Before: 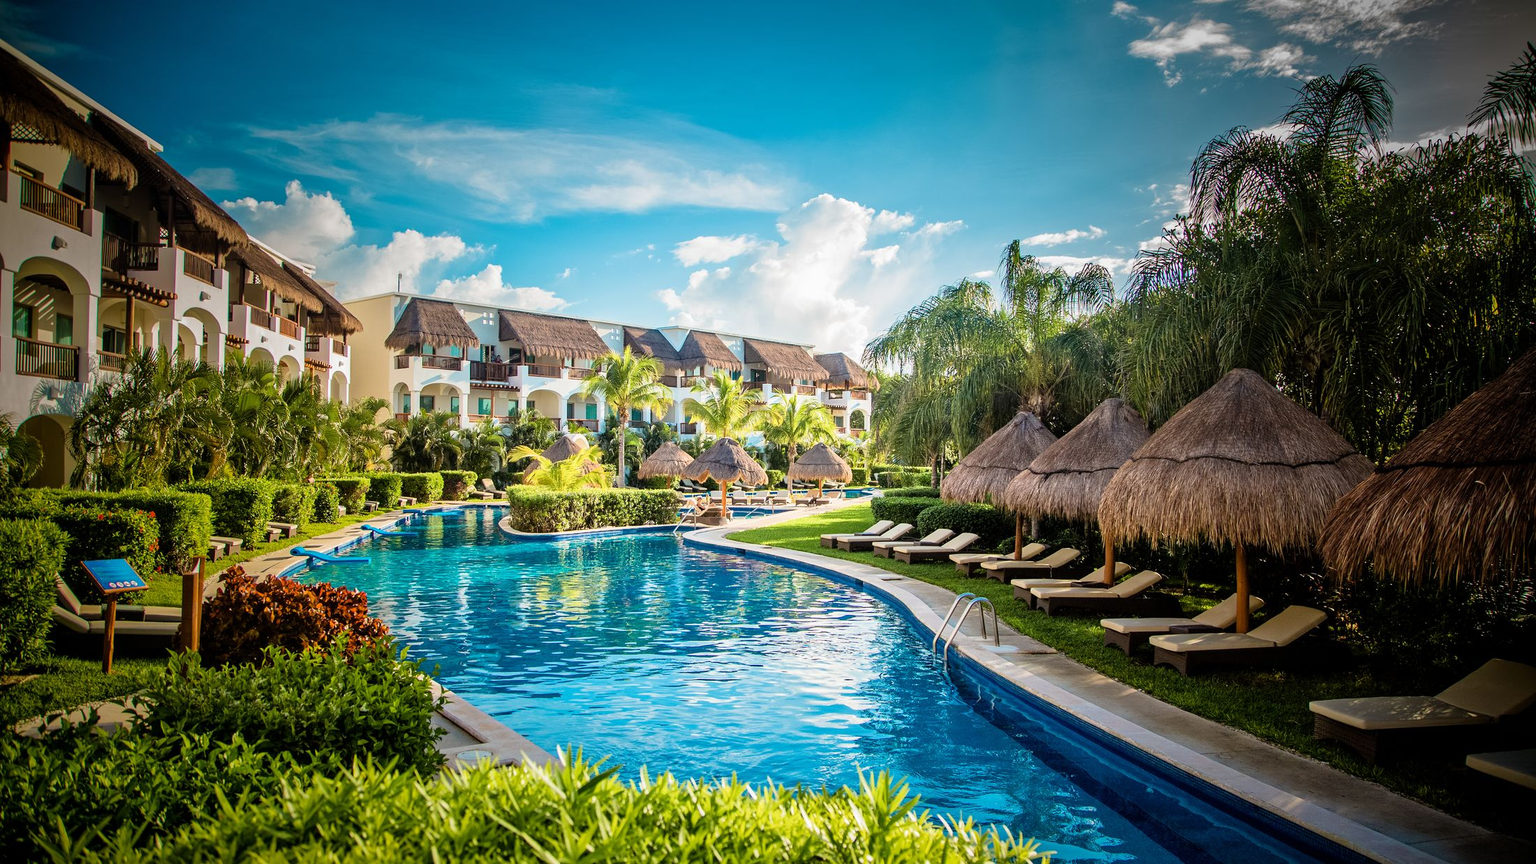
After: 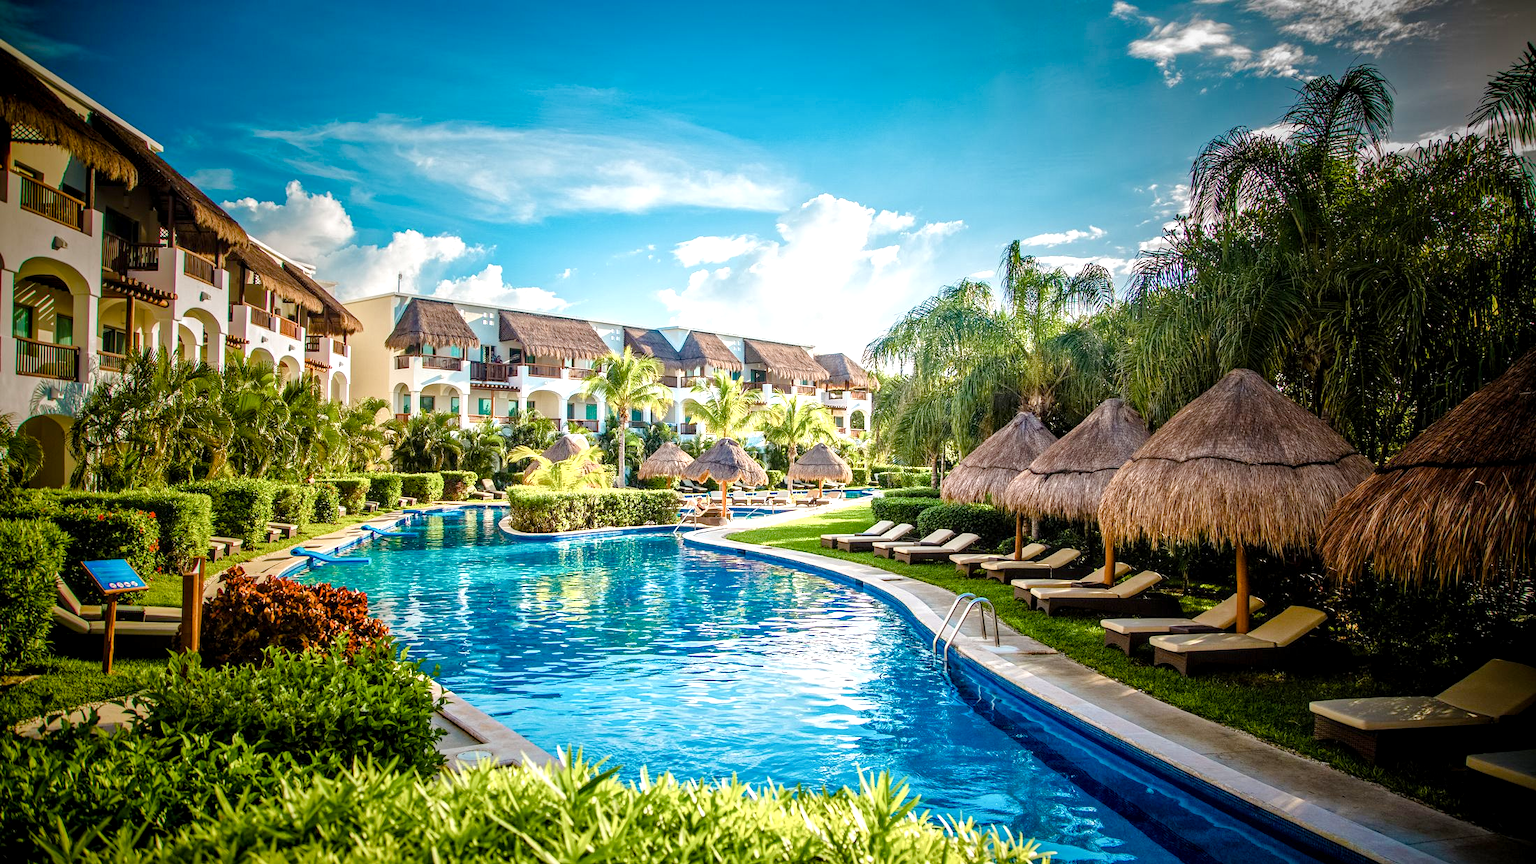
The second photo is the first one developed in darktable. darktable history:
color balance rgb: perceptual saturation grading › global saturation 20%, perceptual saturation grading › highlights -50%, perceptual saturation grading › shadows 30%, perceptual brilliance grading › global brilliance 10%, perceptual brilliance grading › shadows 15%
exposure: compensate exposure bias true, compensate highlight preservation false
local contrast: on, module defaults
